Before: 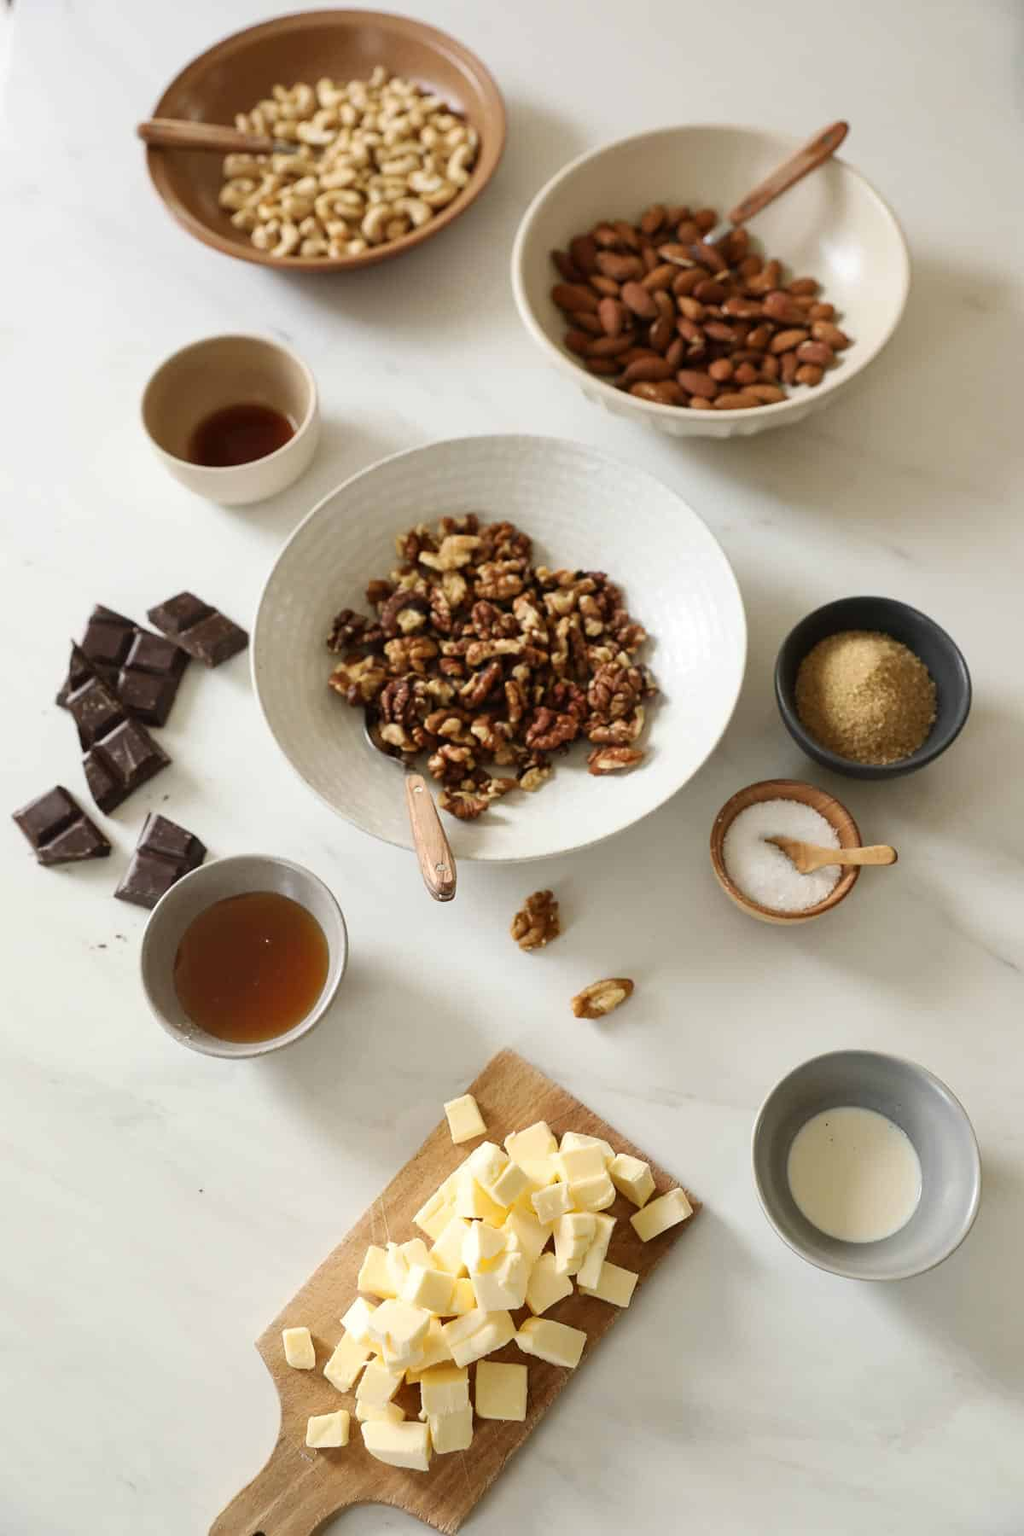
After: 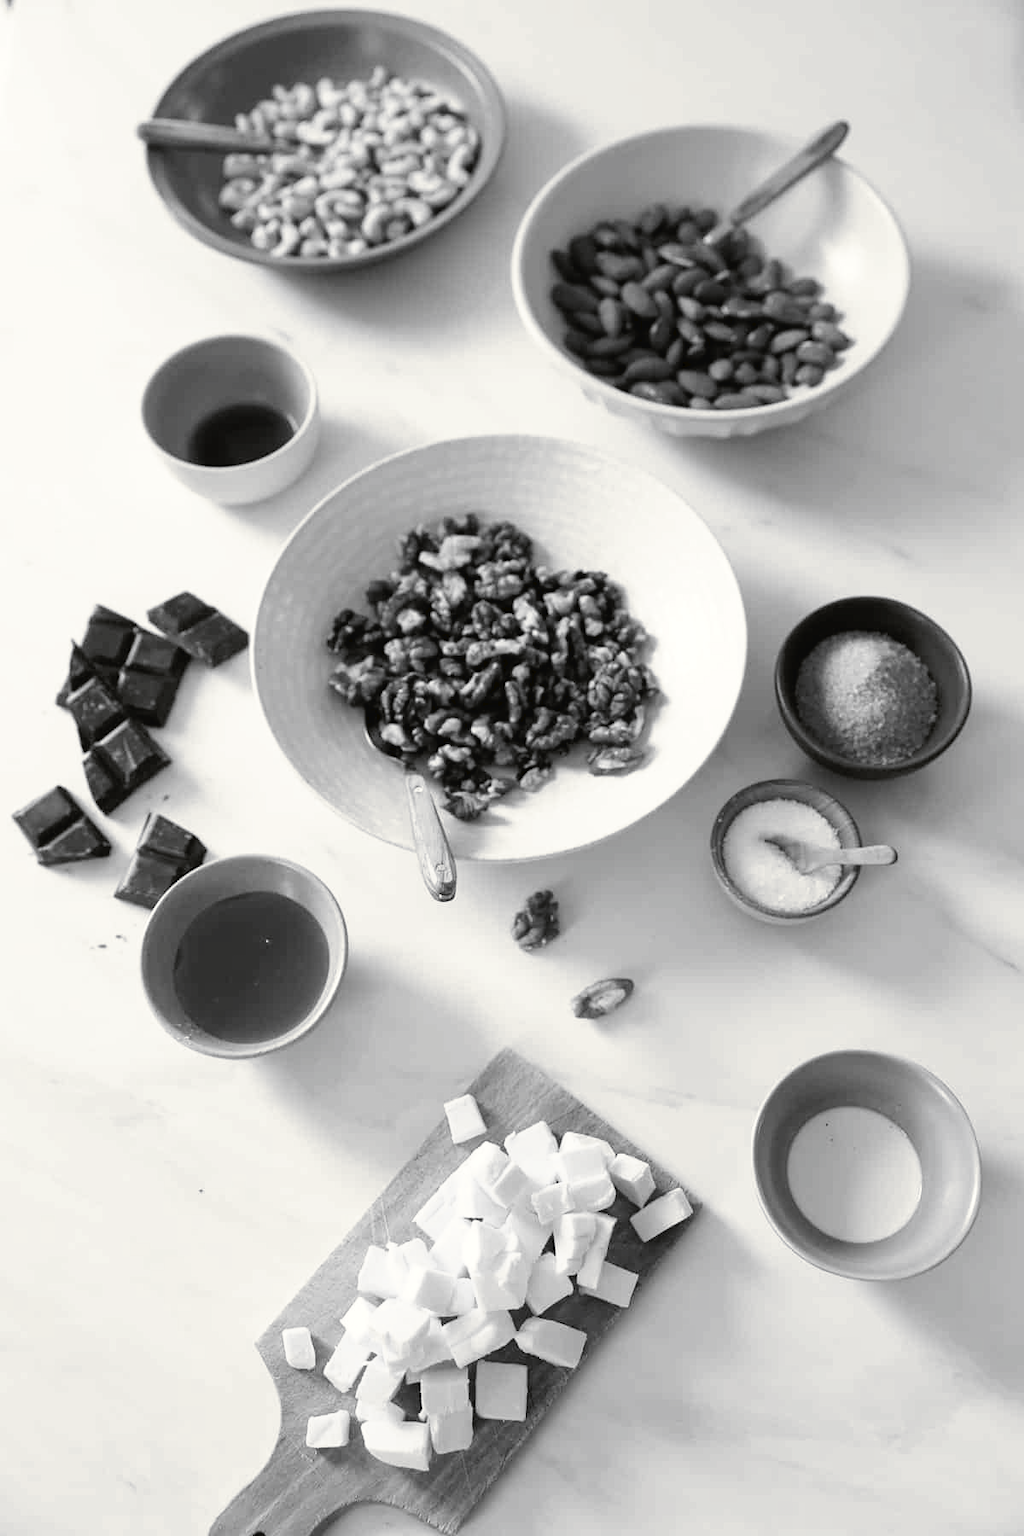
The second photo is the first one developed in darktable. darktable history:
tone curve: curves: ch0 [(0, 0) (0.003, 0.022) (0.011, 0.025) (0.025, 0.025) (0.044, 0.029) (0.069, 0.042) (0.1, 0.068) (0.136, 0.118) (0.177, 0.176) (0.224, 0.233) (0.277, 0.299) (0.335, 0.371) (0.399, 0.448) (0.468, 0.526) (0.543, 0.605) (0.623, 0.684) (0.709, 0.775) (0.801, 0.869) (0.898, 0.957) (1, 1)], preserve colors none
color look up table: target L [93.05, 82.05, 74.91, 80.24, 72.94, 74.05, 49.9, 53.39, 38.52, 31.74, 23.22, 12.74, 2.742, 200.64, 98.62, 82.76, 82.76, 74.42, 70.23, 64.36, 55.54, 48.84, 48.04, 52.41, 34.03, 32.03, 22.92, 88.82, 86.34, 77.34, 85.63, 61.7, 72.21, 65.99, 80.97, 73.68, 51.22, 33.18, 45.36, 32.75, 5.88, 87.41, 87.05, 83.12, 80.6, 69.61, 63.6, 44, 42.1], target a [-0.1, 0, 0.001, 0, 0, 0, 0.001, -0.001, 0.001, 0.001, 0, 0, -0.23, 0, -0.655, 0, 0, 0, 0.001, 0 ×5, 0.001, 0.001, 0, -0.001, 0 ×5, 0.001, 0 ×4, 0.001, 0, 0, -0.001, 0 ×6, 0.001], target b [1.234, 0.001, -0.006, 0.001, 0.001, 0.001, -0.004, 0.01, -0.003, -0.003, -0.003, -0.001, 2.838, 0, 8.42, 0.001, 0.001, 0.001, -0.005, 0.001, 0.001, -0.004, 0.001, 0.001, -0.003, -0.003, -0.003, 0.002, 0.001 ×5, -0.005, 0.001, 0.001, 0.002, 0.001, -0.004, 0.001, -0.001, 0.002, 0.001 ×6, -0.003], num patches 49
